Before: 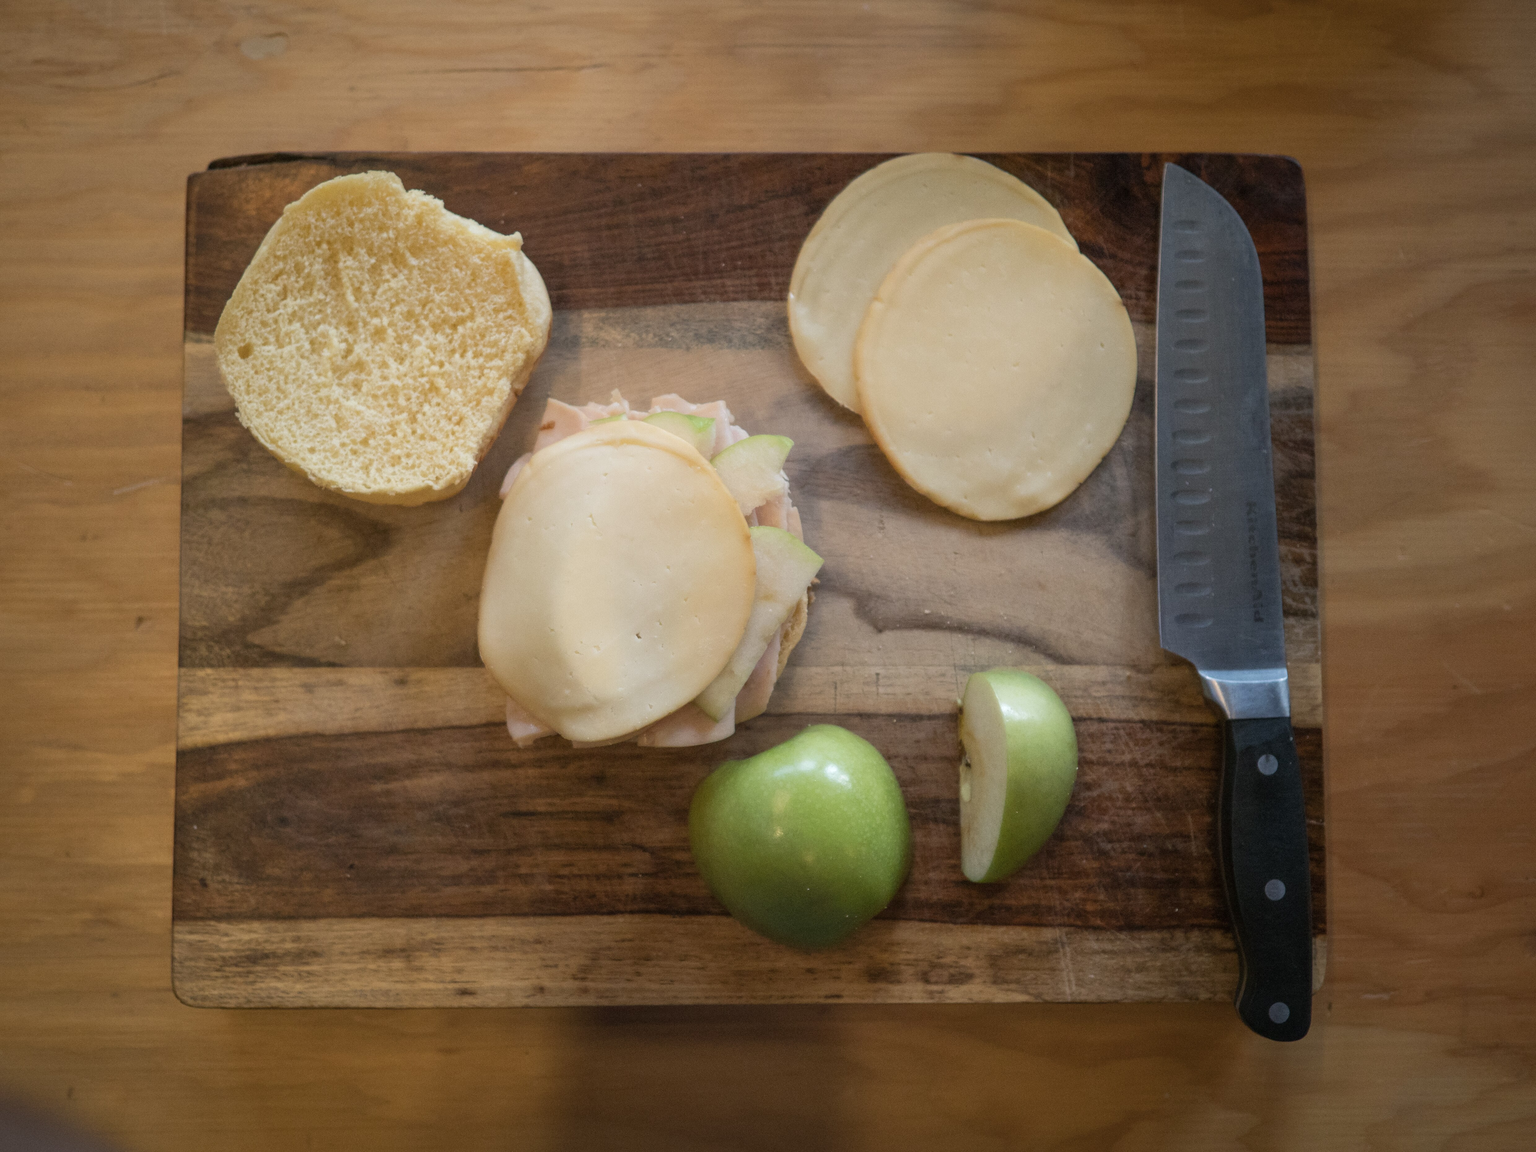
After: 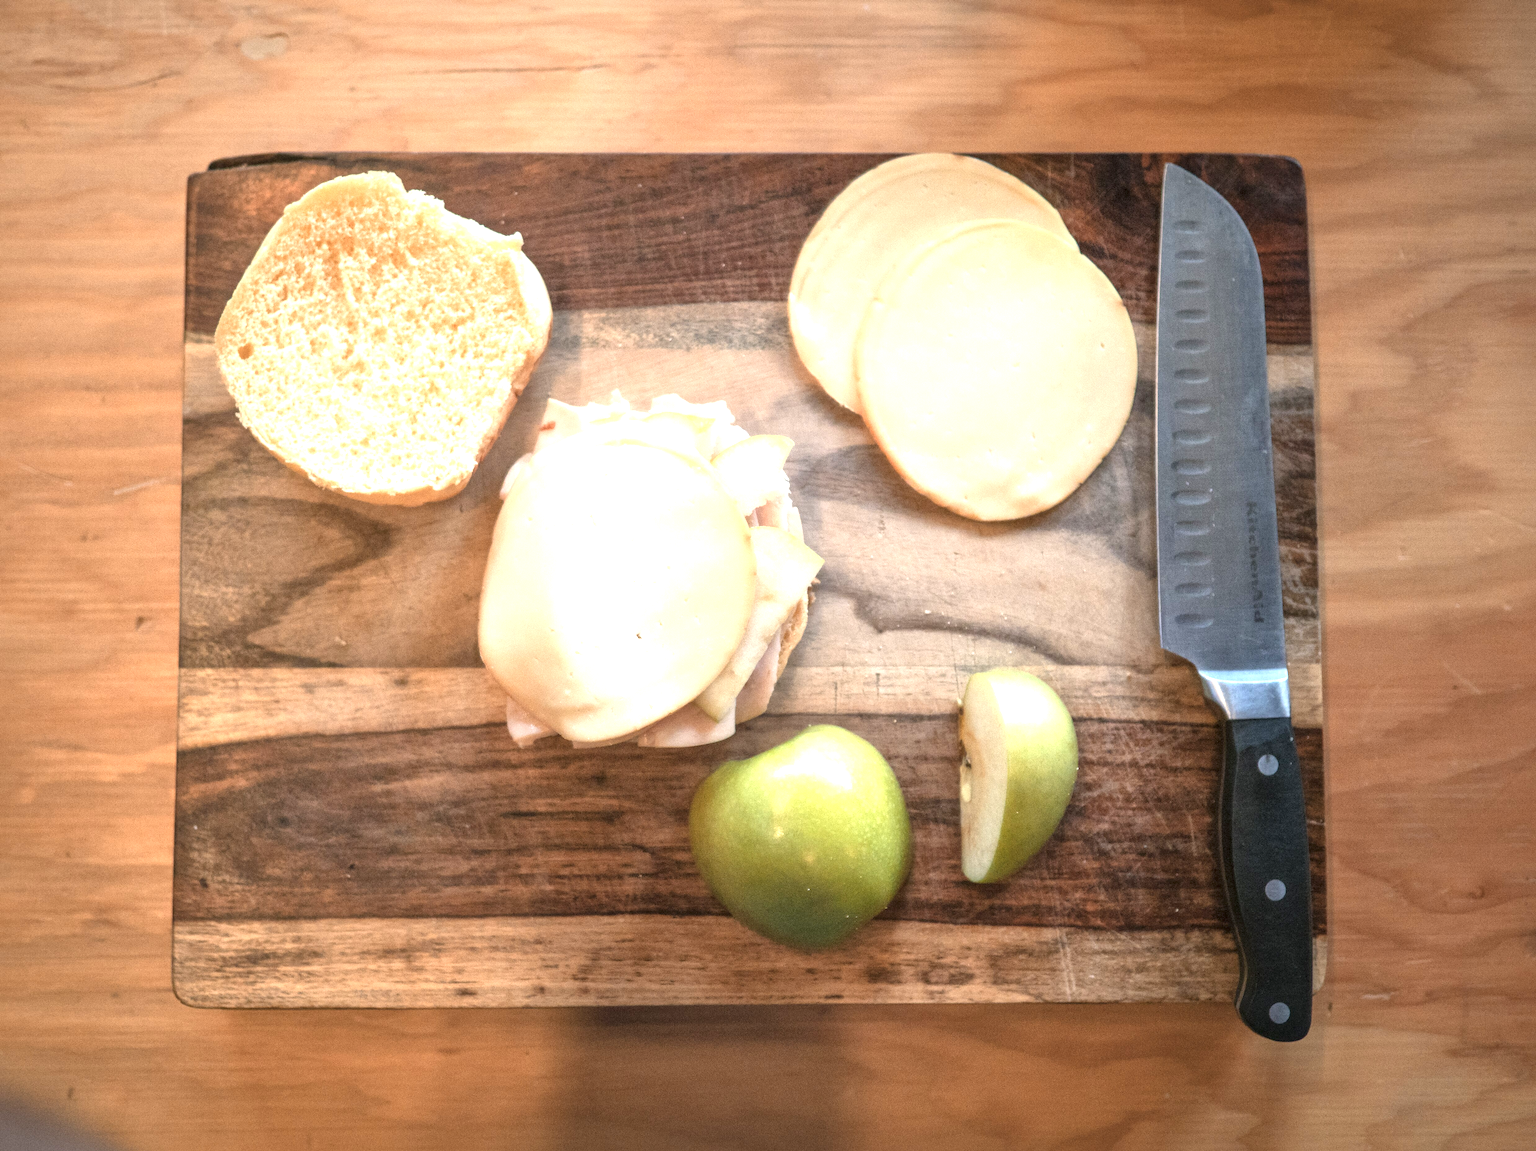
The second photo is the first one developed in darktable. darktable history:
local contrast: mode bilateral grid, contrast 20, coarseness 50, detail 130%, midtone range 0.2
exposure: black level correction 0, exposure 1.46 EV, compensate highlight preservation false
color zones: curves: ch1 [(0, 0.469) (0.072, 0.457) (0.243, 0.494) (0.429, 0.5) (0.571, 0.5) (0.714, 0.5) (0.857, 0.5) (1, 0.469)]; ch2 [(0, 0.499) (0.143, 0.467) (0.242, 0.436) (0.429, 0.493) (0.571, 0.5) (0.714, 0.5) (0.857, 0.5) (1, 0.499)]
